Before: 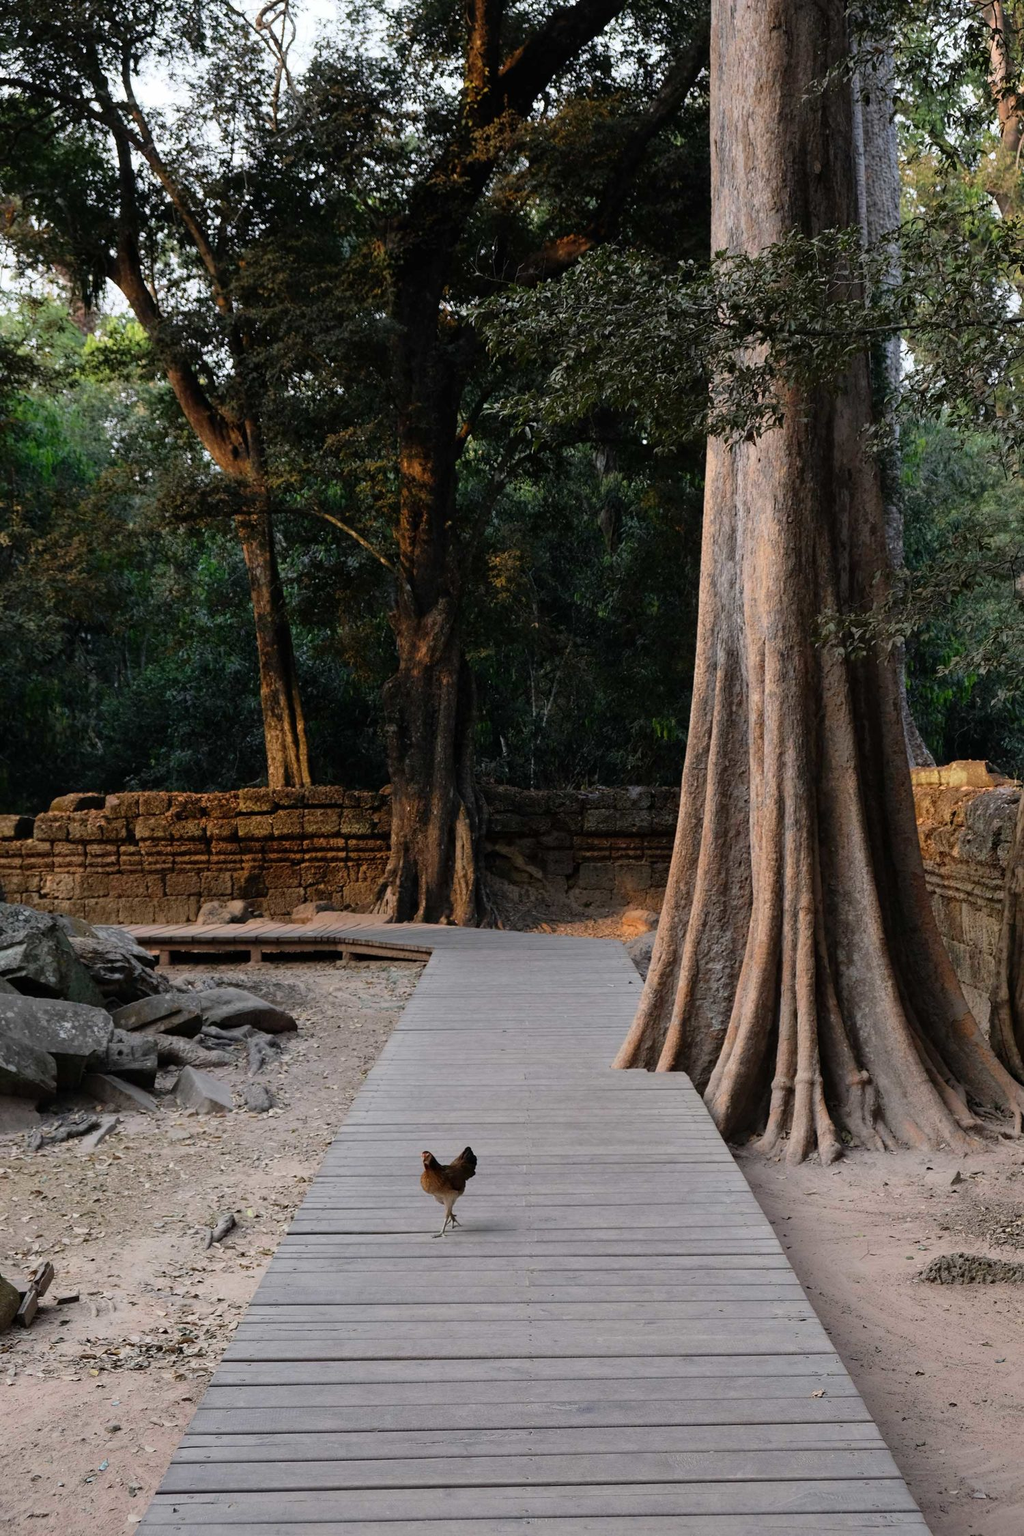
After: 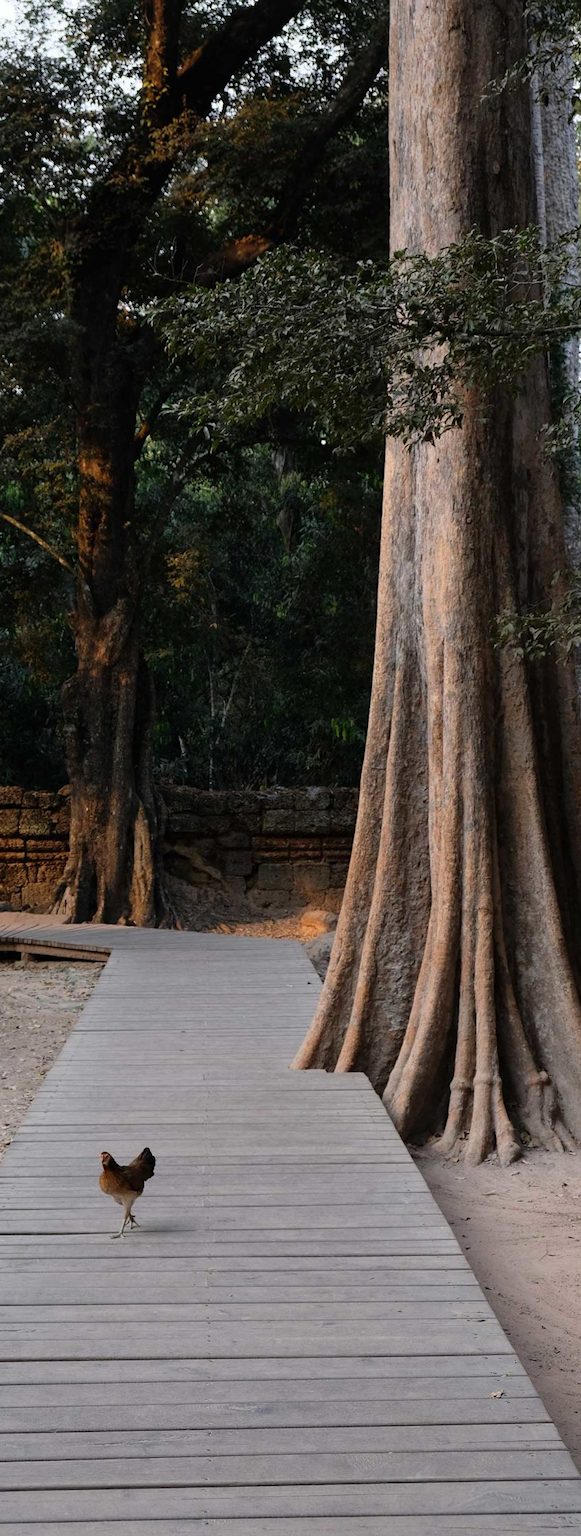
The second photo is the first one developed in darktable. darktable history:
crop: left 31.427%, top 0.013%, right 11.712%
